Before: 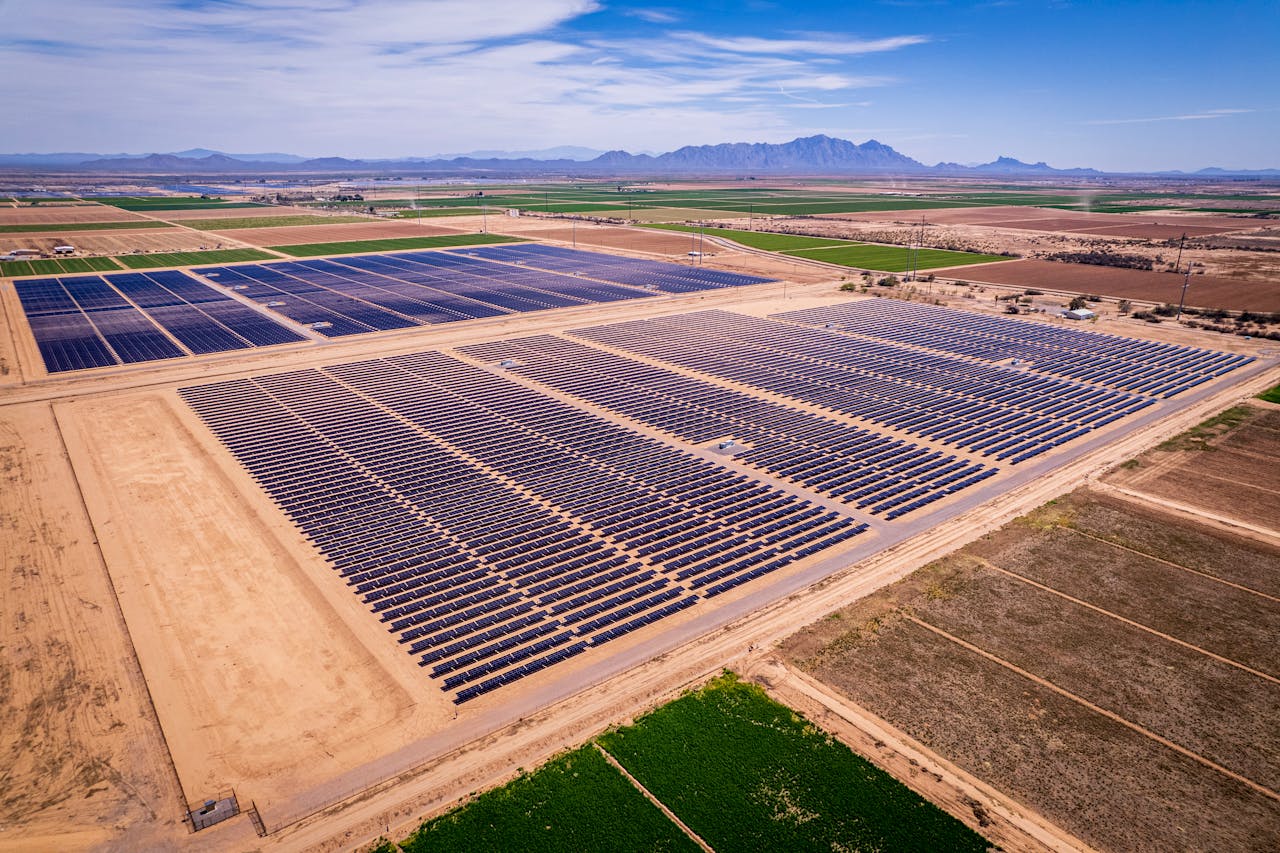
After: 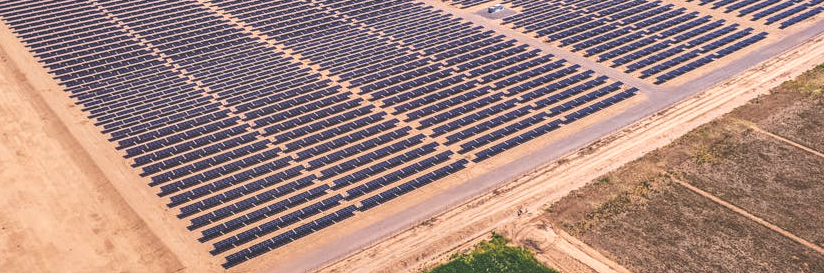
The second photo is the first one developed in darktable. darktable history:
local contrast: detail 130%
crop: left 18.091%, top 51.13%, right 17.525%, bottom 16.85%
exposure: black level correction -0.041, exposure 0.064 EV, compensate highlight preservation false
